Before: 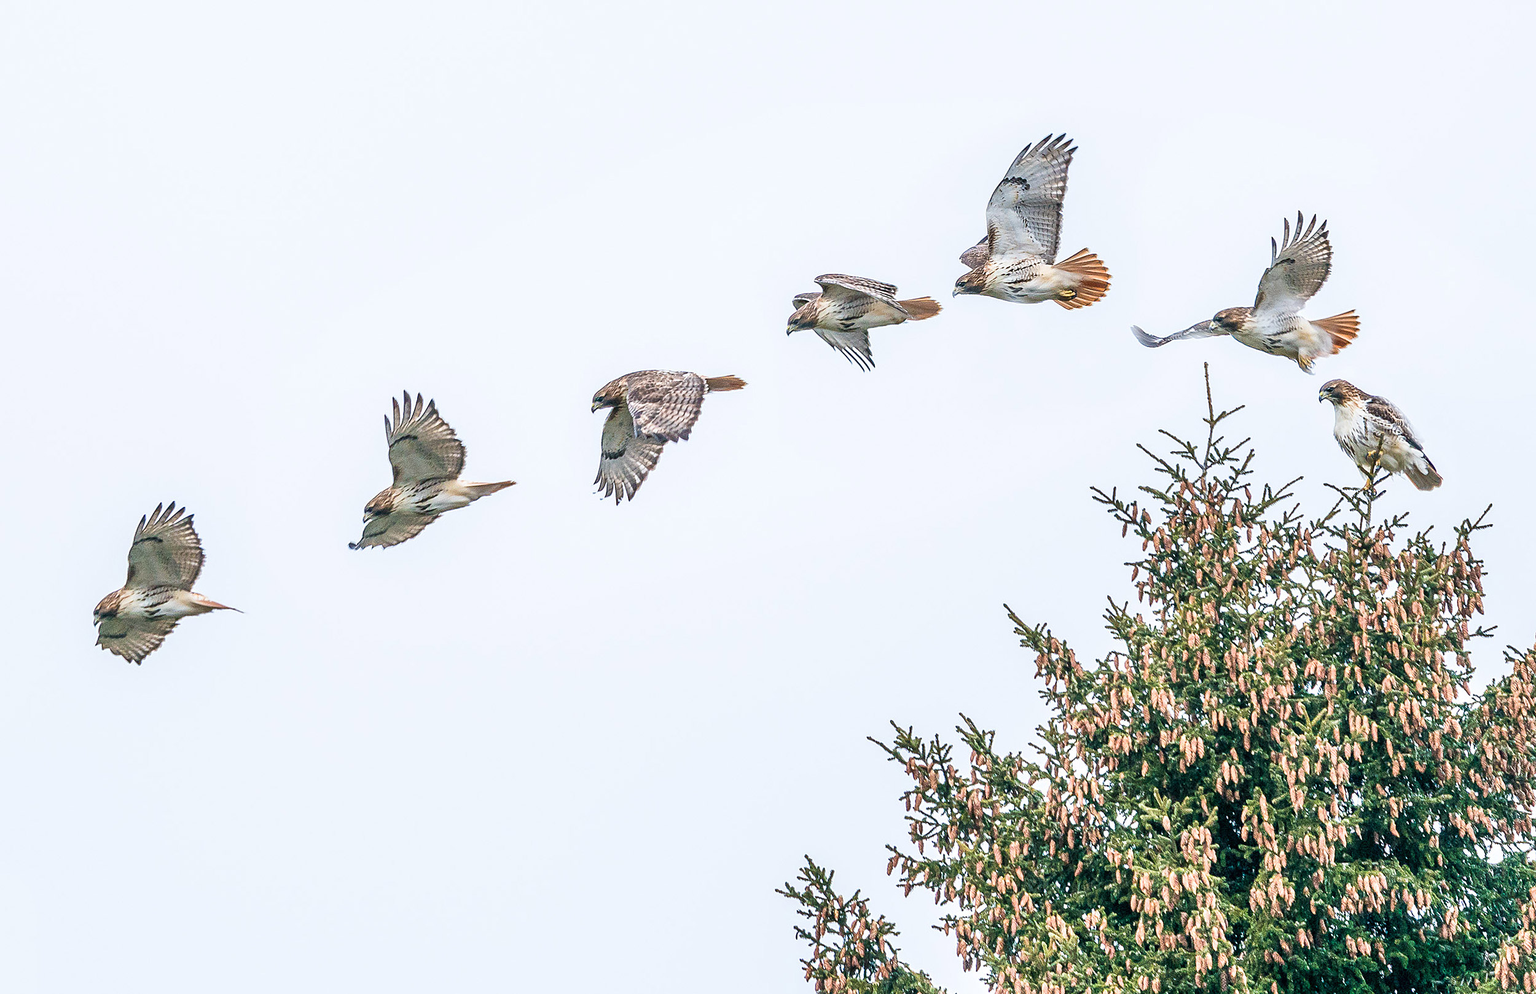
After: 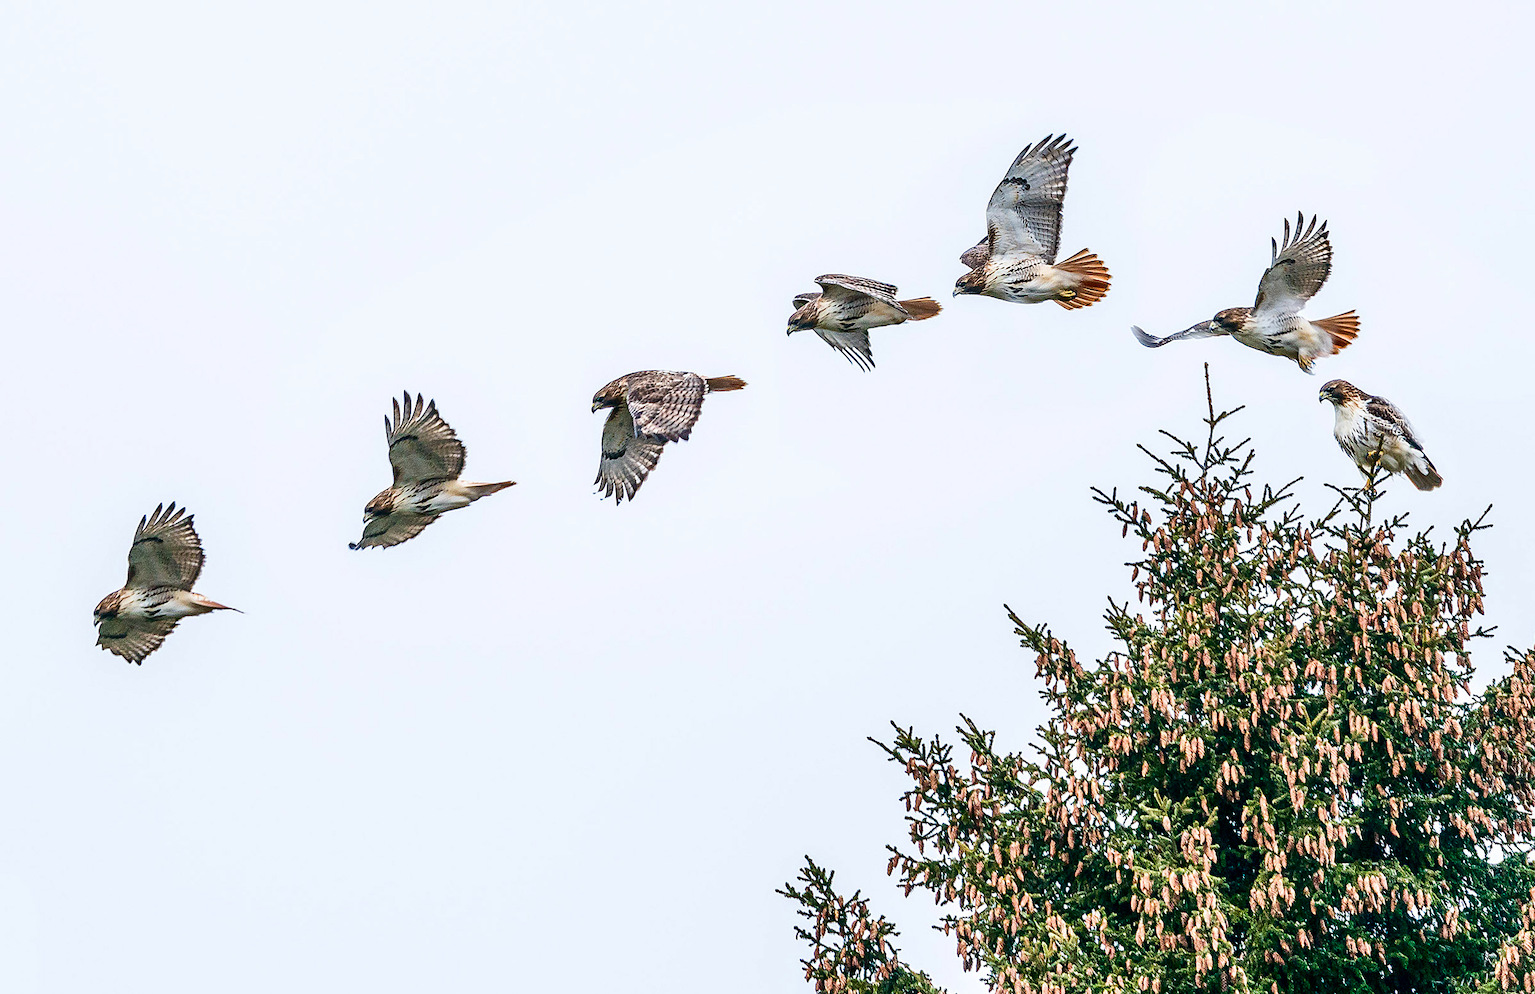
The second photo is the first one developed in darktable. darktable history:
contrast brightness saturation: contrast 0.127, brightness -0.223, saturation 0.144
